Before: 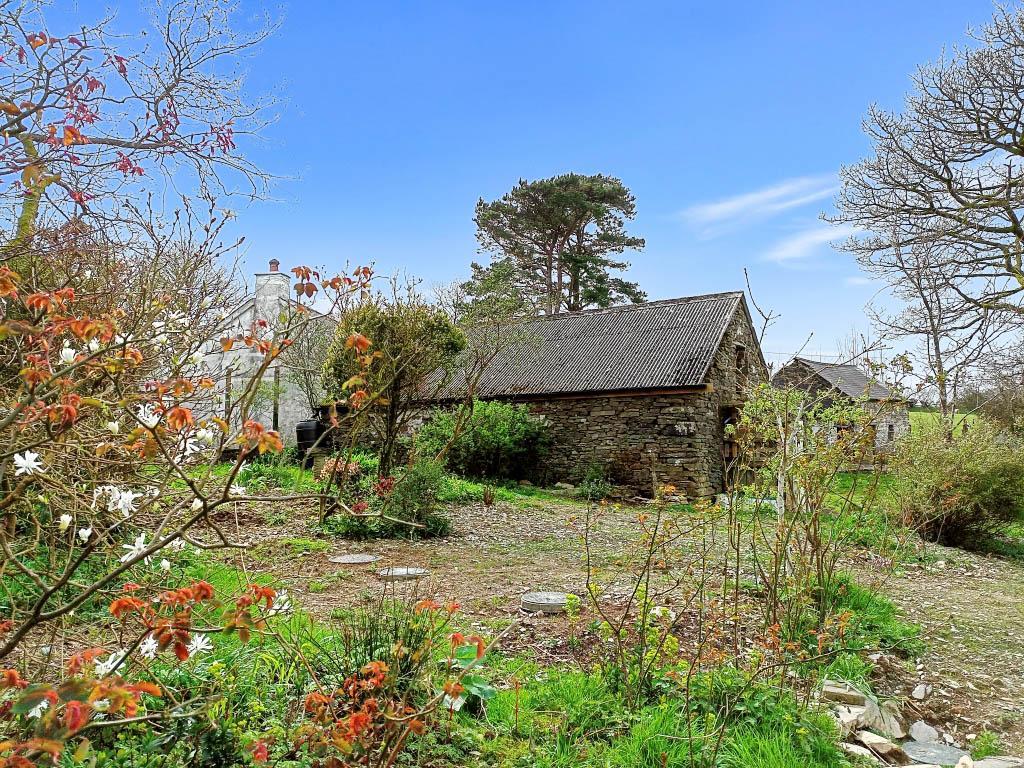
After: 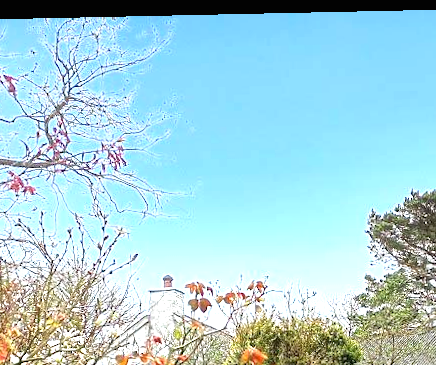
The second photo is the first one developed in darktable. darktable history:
rotate and perspective: rotation -1.24°, automatic cropping off
exposure: black level correction 0, exposure 1 EV, compensate exposure bias true, compensate highlight preservation false
crop and rotate: left 10.817%, top 0.062%, right 47.194%, bottom 53.626%
